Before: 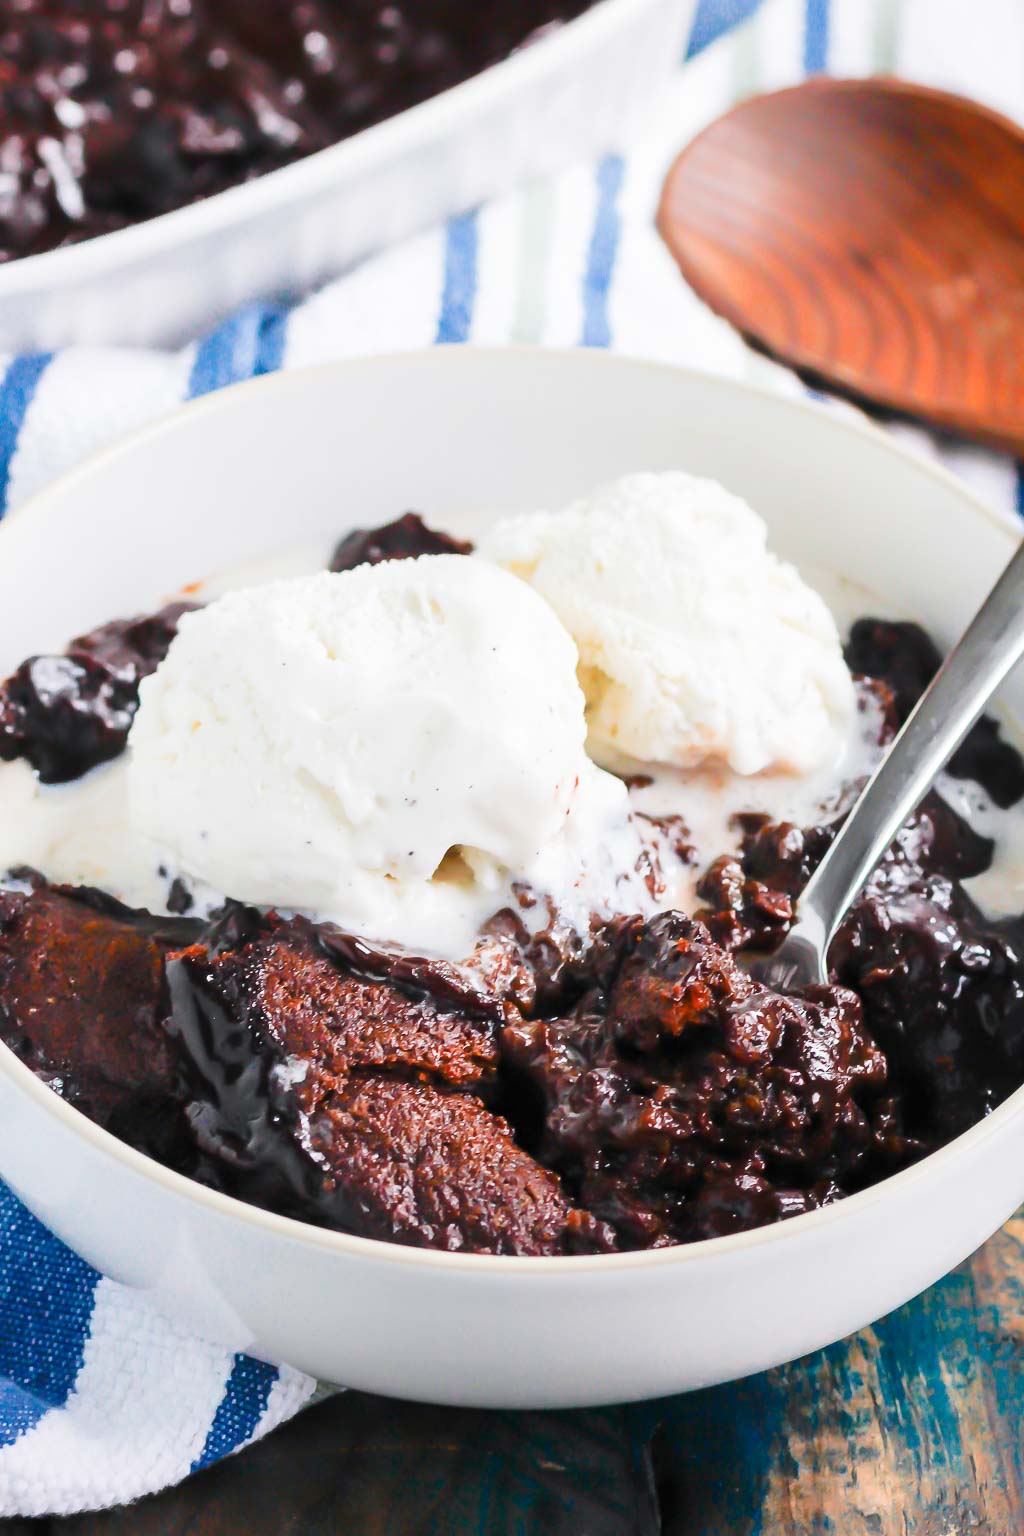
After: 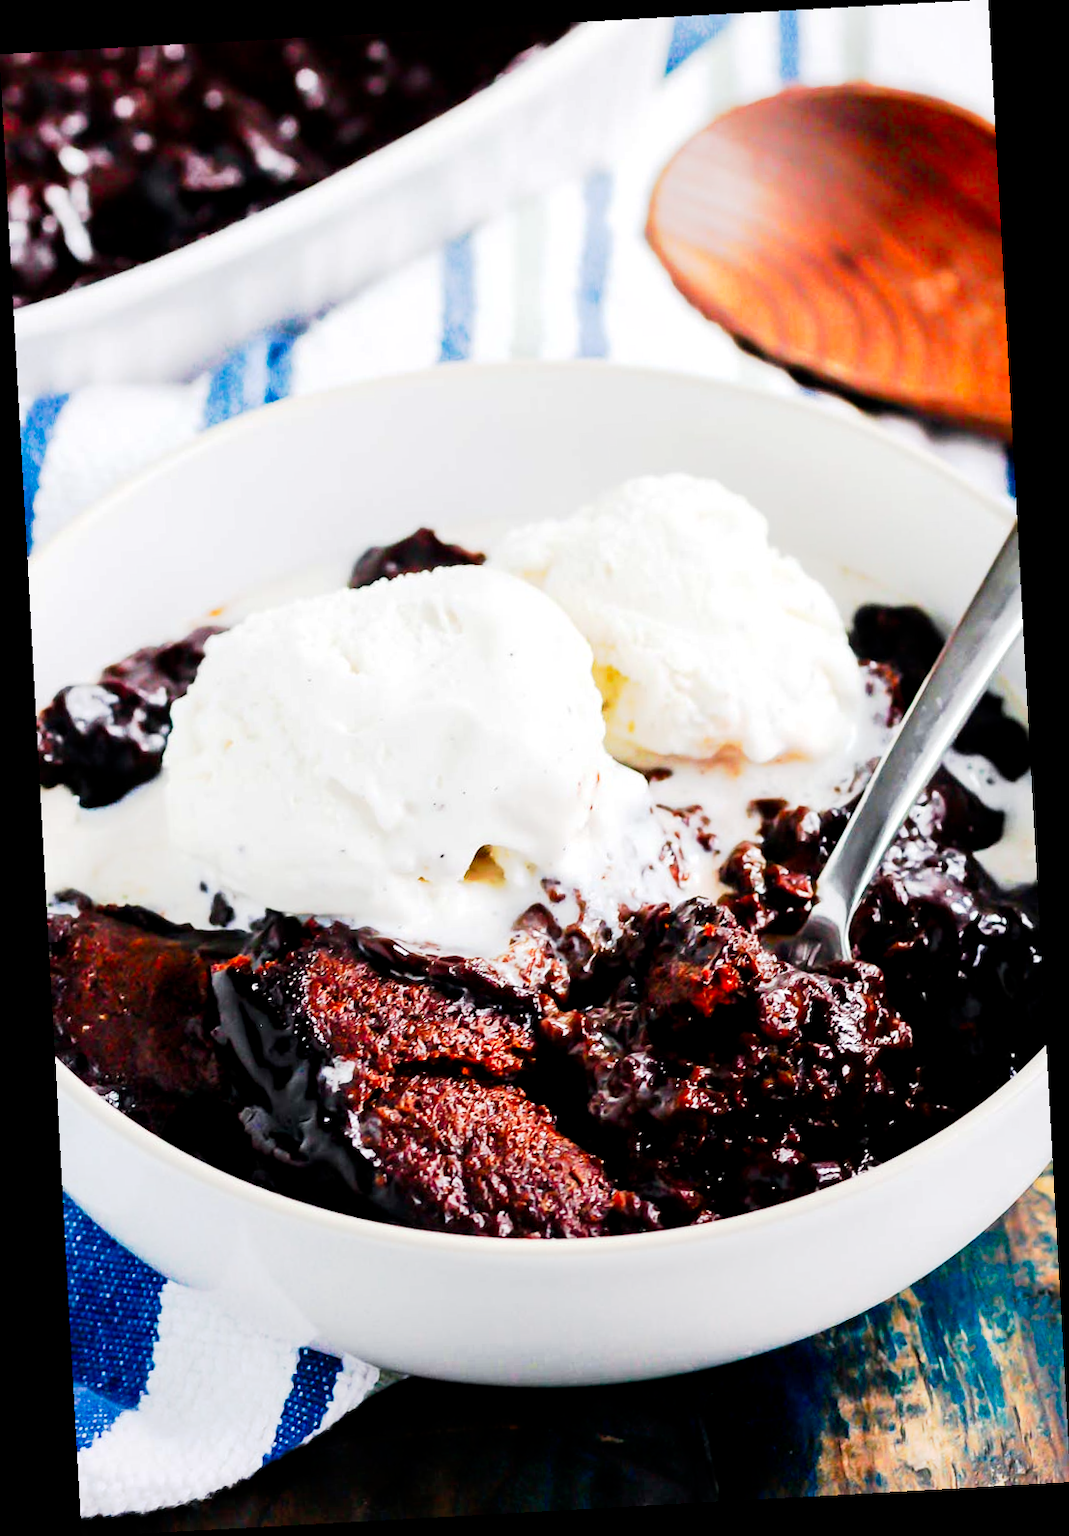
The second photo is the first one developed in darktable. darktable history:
tone curve: curves: ch0 [(0, 0) (0.003, 0.001) (0.011, 0.001) (0.025, 0.001) (0.044, 0.001) (0.069, 0.003) (0.1, 0.007) (0.136, 0.013) (0.177, 0.032) (0.224, 0.083) (0.277, 0.157) (0.335, 0.237) (0.399, 0.334) (0.468, 0.446) (0.543, 0.562) (0.623, 0.683) (0.709, 0.801) (0.801, 0.869) (0.898, 0.918) (1, 1)], preserve colors none
rotate and perspective: rotation -3.18°, automatic cropping off
local contrast: highlights 100%, shadows 100%, detail 120%, midtone range 0.2
